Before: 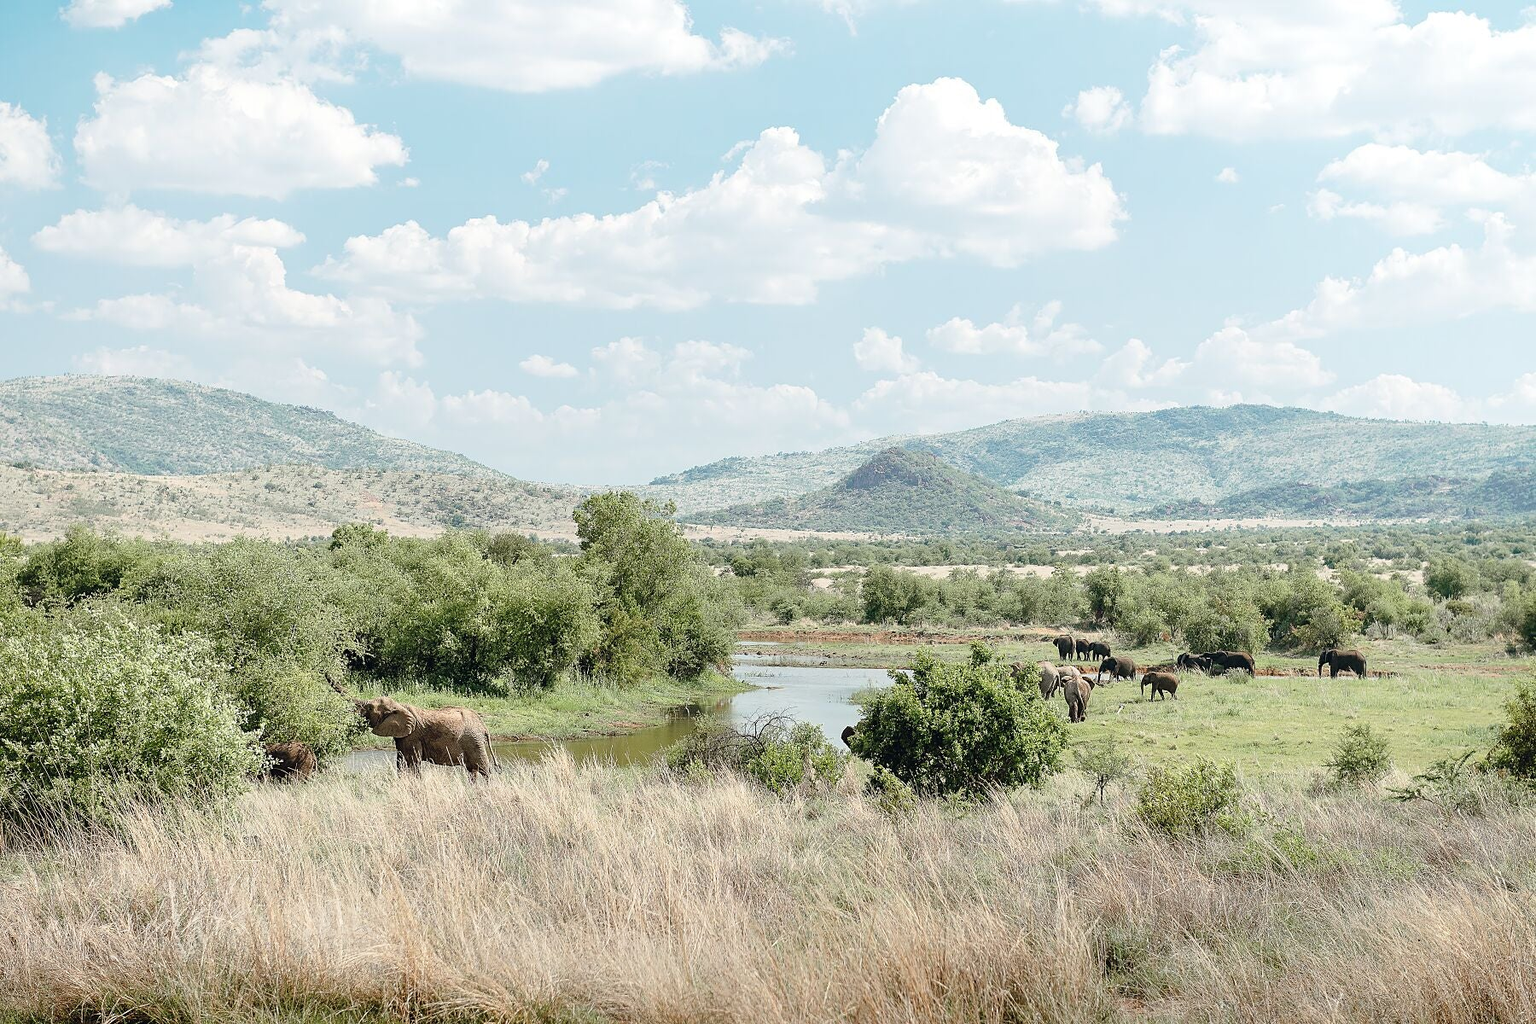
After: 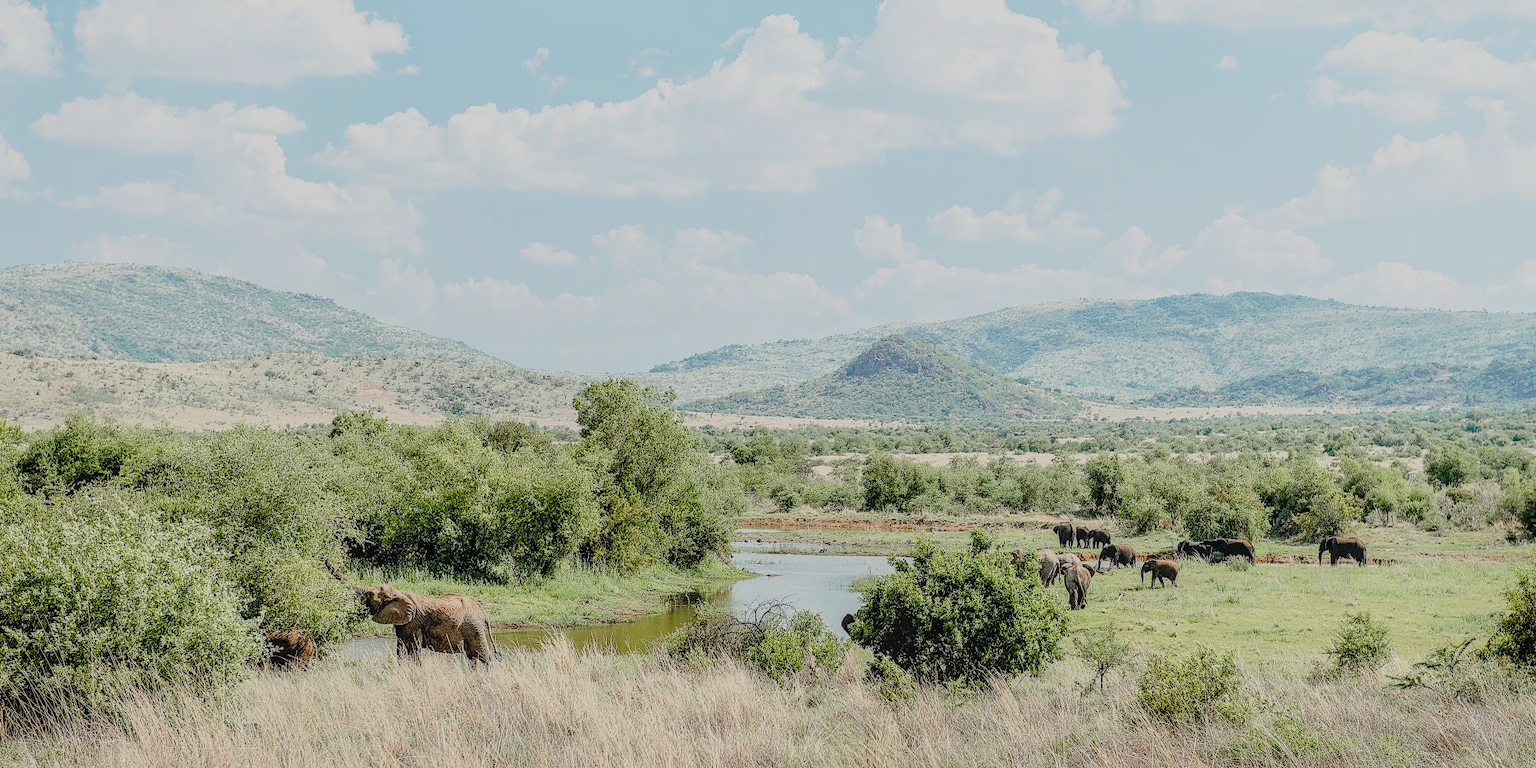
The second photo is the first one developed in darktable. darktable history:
filmic rgb: black relative exposure -6.15 EV, white relative exposure 6.96 EV, hardness 2.23, color science v6 (2022)
crop: top 11.038%, bottom 13.962%
local contrast: highlights 0%, shadows 0%, detail 133%
color balance rgb: linear chroma grading › shadows 32%, linear chroma grading › global chroma -2%, linear chroma grading › mid-tones 4%, perceptual saturation grading › global saturation -2%, perceptual saturation grading › highlights -8%, perceptual saturation grading › mid-tones 8%, perceptual saturation grading › shadows 4%, perceptual brilliance grading › highlights 8%, perceptual brilliance grading › mid-tones 4%, perceptual brilliance grading › shadows 2%, global vibrance 16%, saturation formula JzAzBz (2021)
